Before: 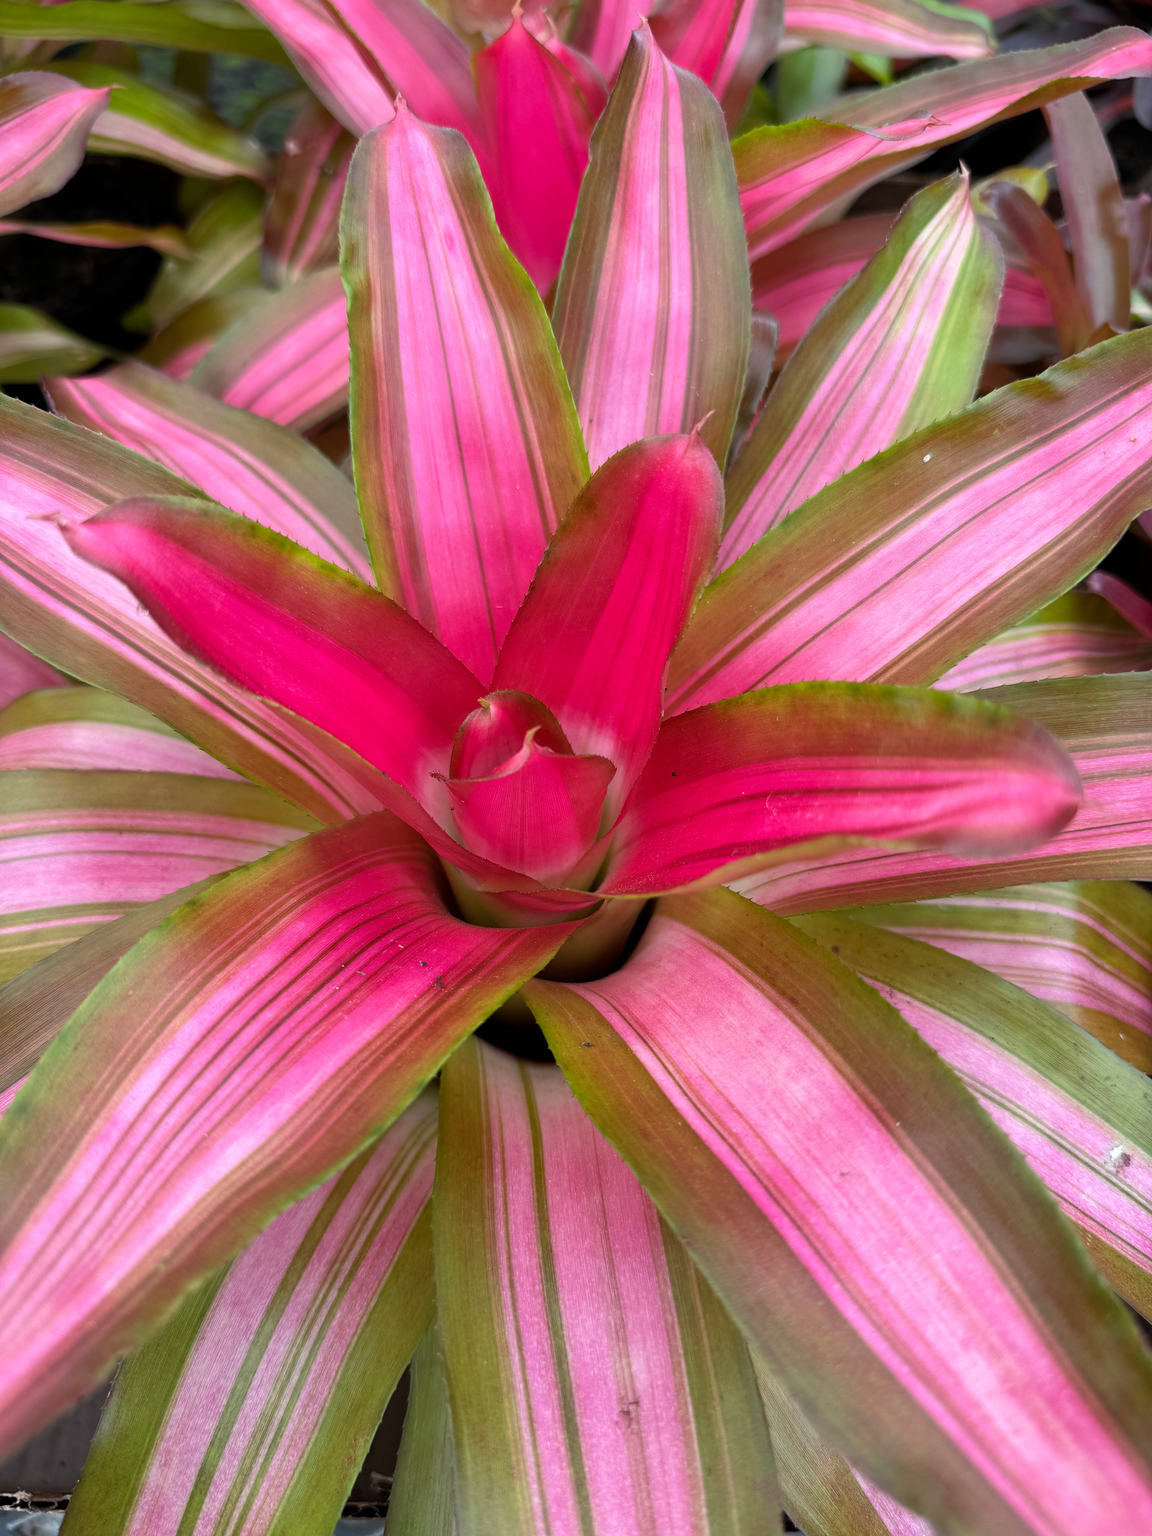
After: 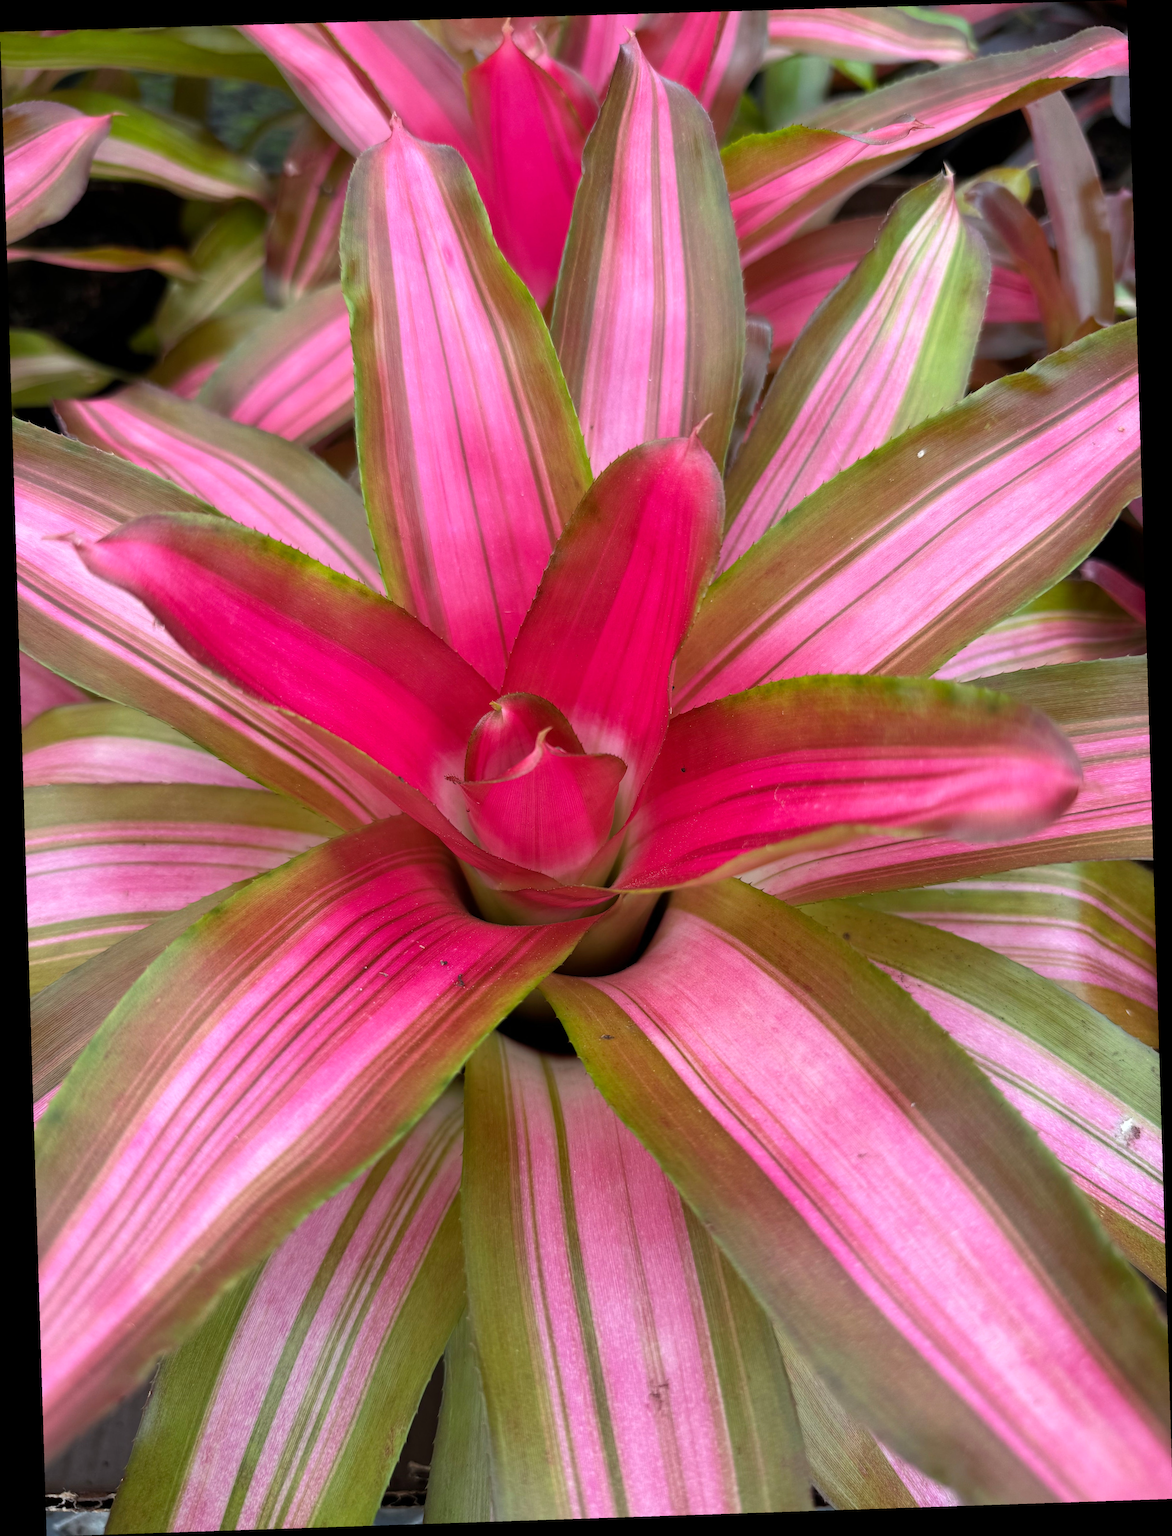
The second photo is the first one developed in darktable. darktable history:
tone equalizer: on, module defaults
rotate and perspective: rotation -1.77°, lens shift (horizontal) 0.004, automatic cropping off
